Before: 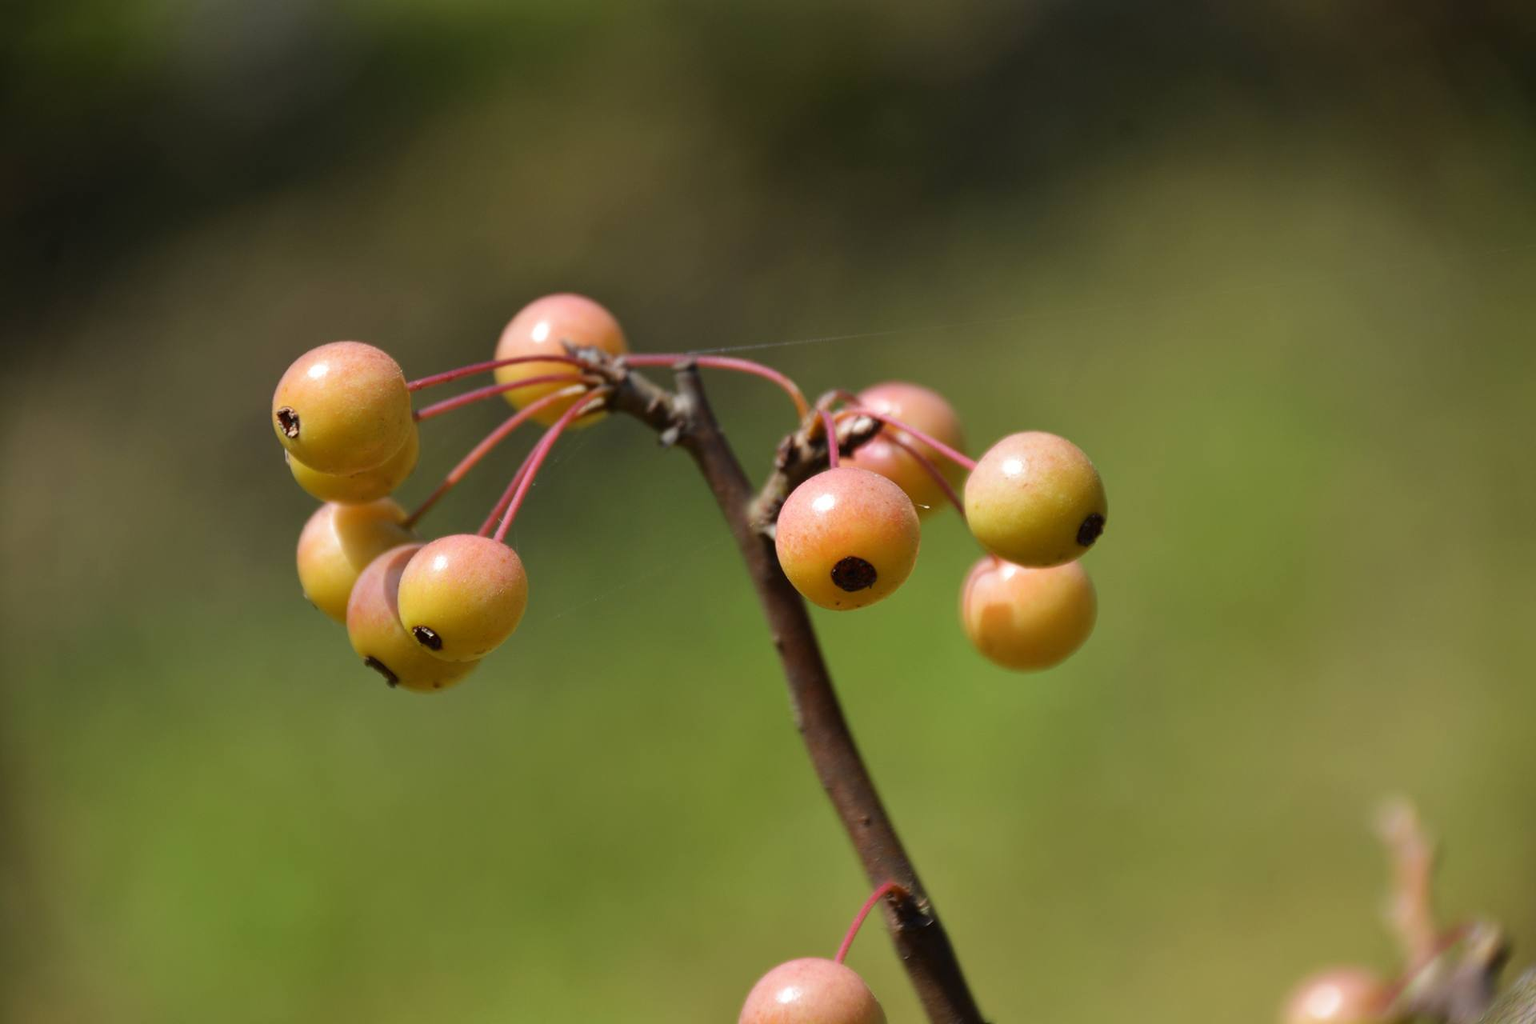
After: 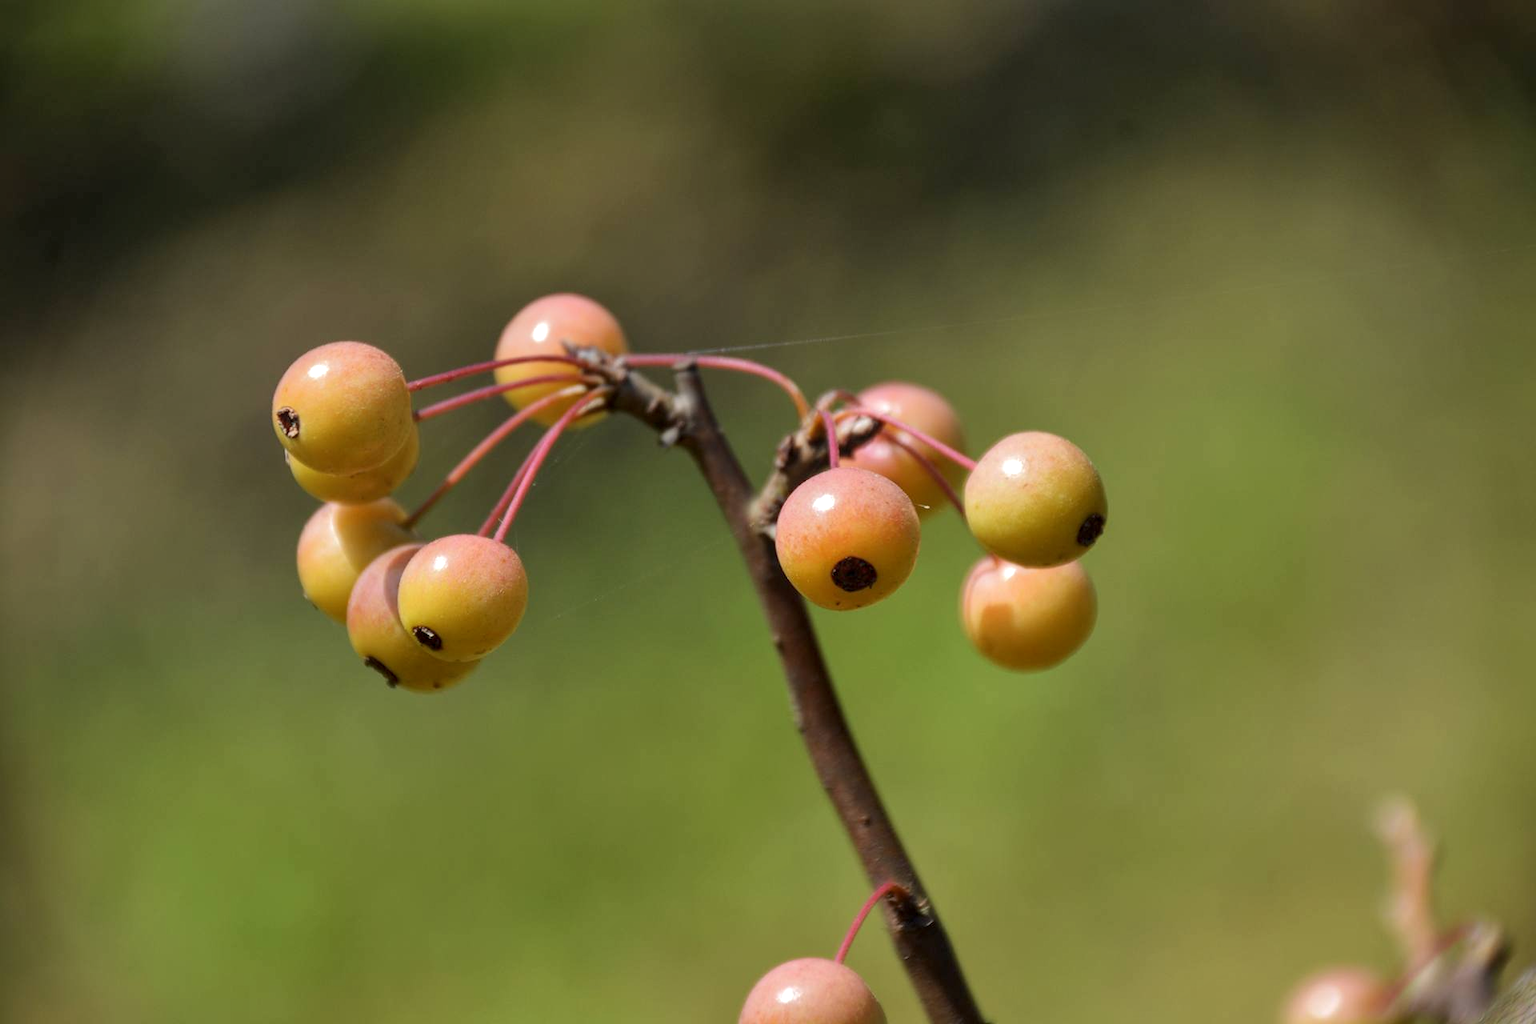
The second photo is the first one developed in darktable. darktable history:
shadows and highlights: shadows 39.84, highlights -60.07
local contrast: on, module defaults
